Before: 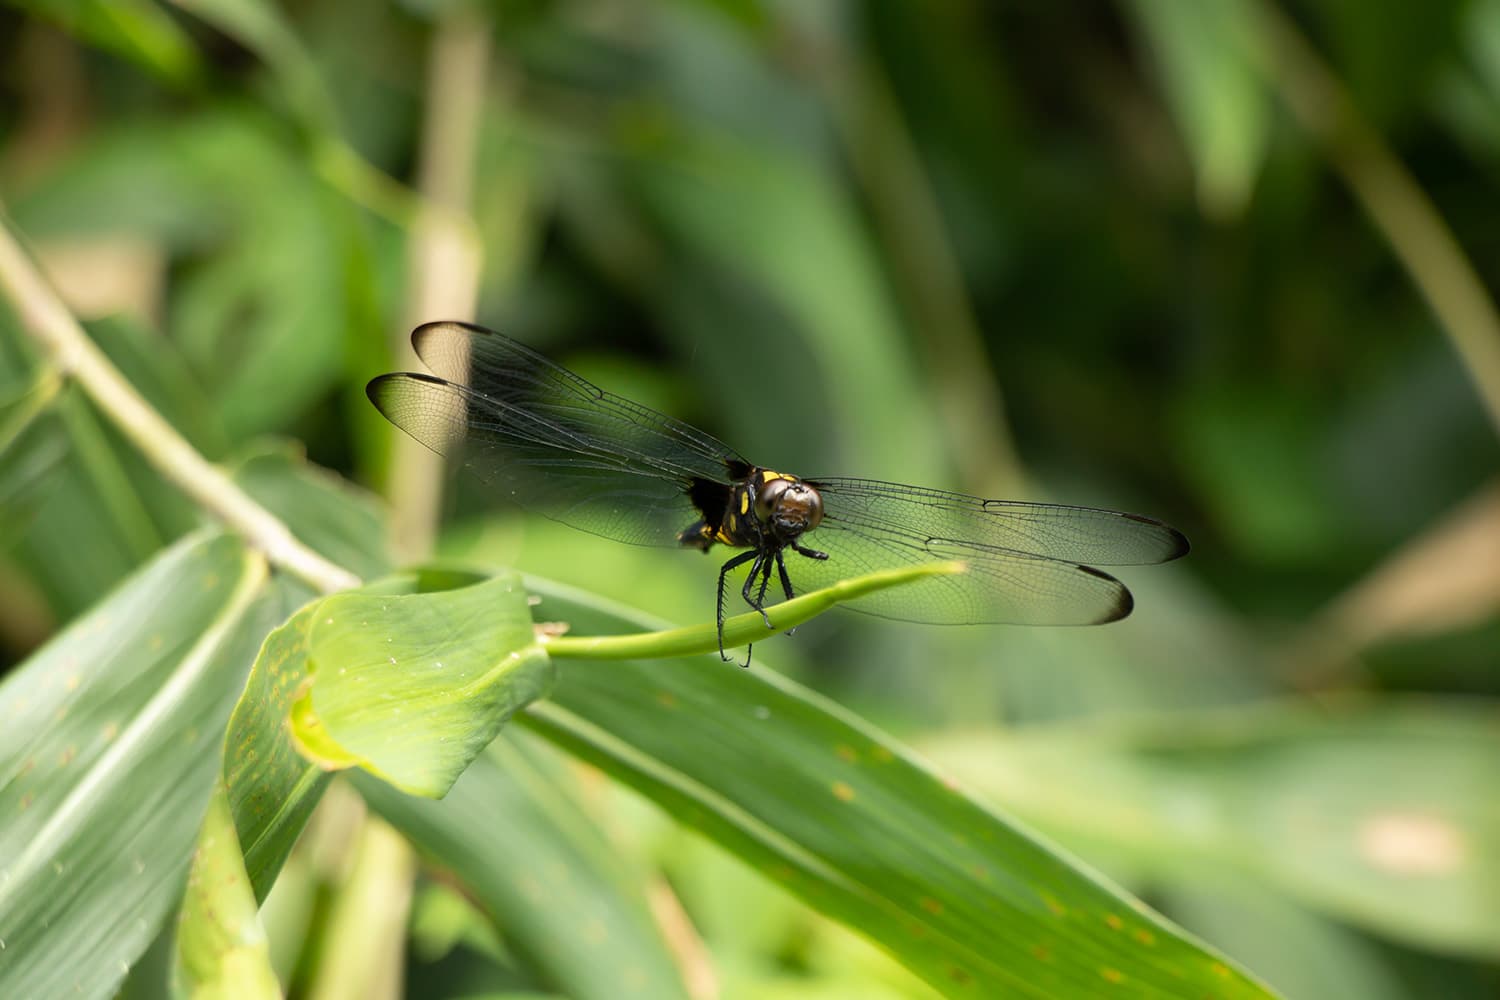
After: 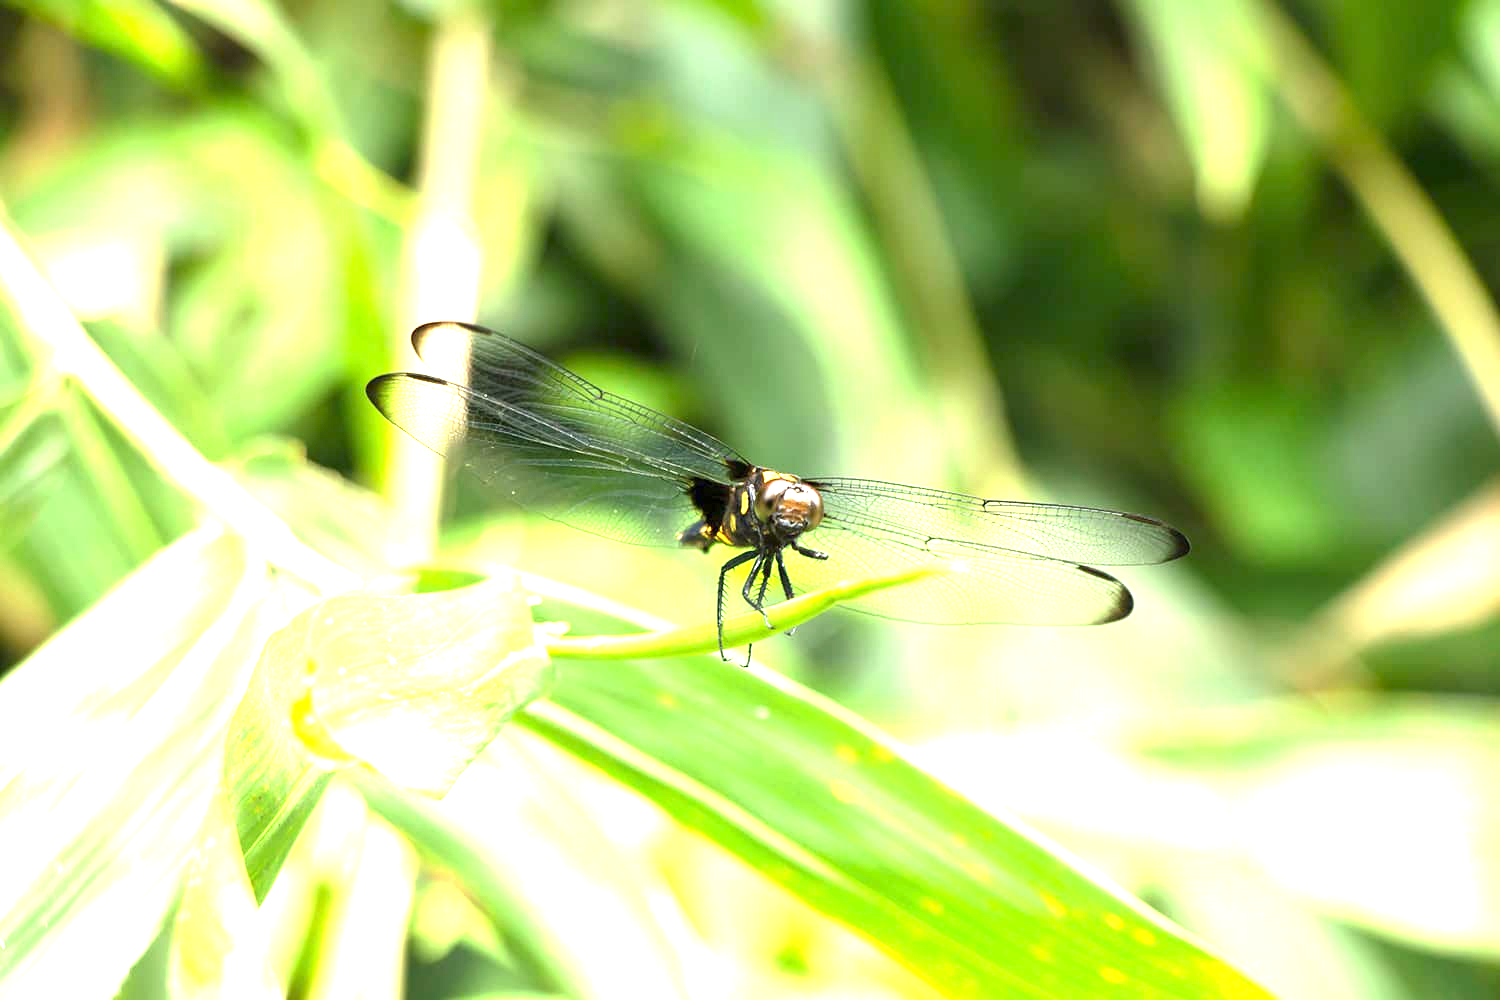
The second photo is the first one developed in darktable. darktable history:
exposure: exposure 2.285 EV, compensate exposure bias true, compensate highlight preservation false
